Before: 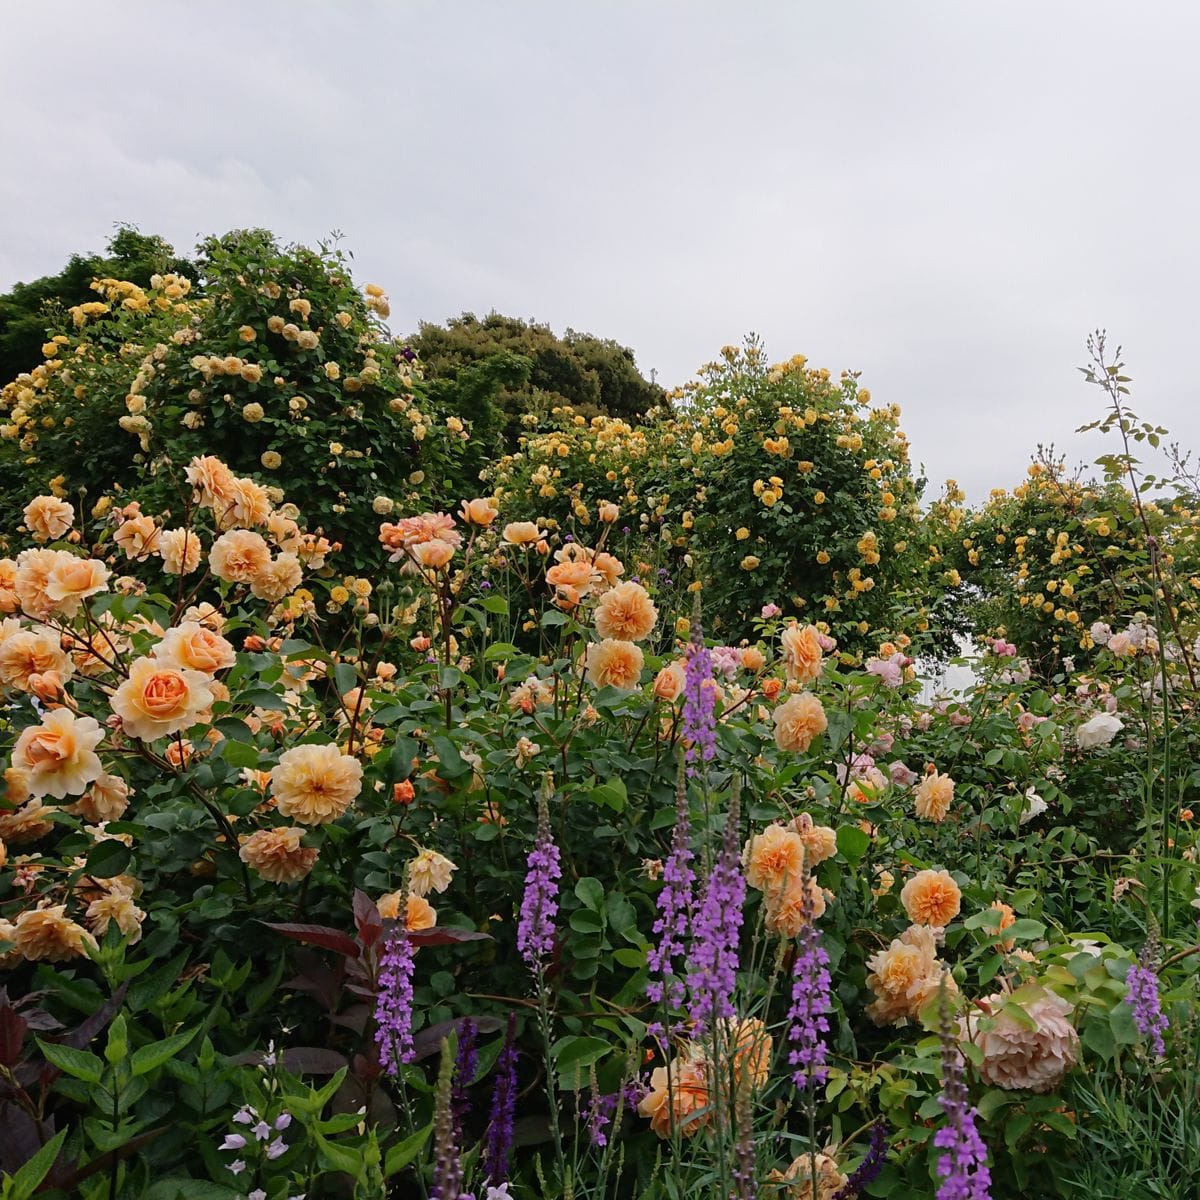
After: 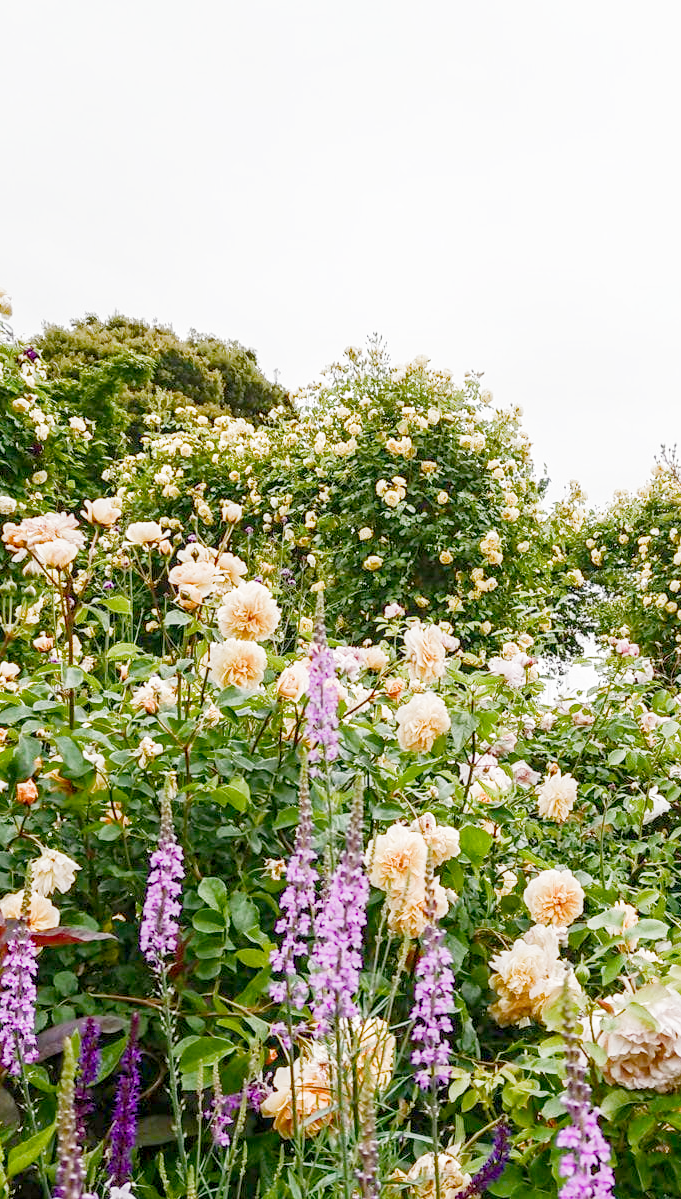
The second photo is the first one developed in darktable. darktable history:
filmic rgb: middle gray luminance 2.77%, black relative exposure -10.06 EV, white relative exposure 6.99 EV, threshold 3 EV, dynamic range scaling 9.76%, target black luminance 0%, hardness 3.19, latitude 44.12%, contrast 0.673, highlights saturation mix 6.12%, shadows ↔ highlights balance 14.36%, add noise in highlights 0.002, preserve chrominance no, color science v3 (2019), use custom middle-gray values true, contrast in highlights soft, enable highlight reconstruction true
shadows and highlights: shadows 25.28, highlights -23.91
color balance rgb: shadows lift › luminance 0.805%, shadows lift › chroma 0.535%, shadows lift › hue 19.07°, perceptual saturation grading › global saturation 20%, perceptual saturation grading › highlights -50.605%, perceptual saturation grading › shadows 30.516%, global vibrance 20%
local contrast: on, module defaults
tone equalizer: -8 EV -1.1 EV, -7 EV -1.02 EV, -6 EV -0.876 EV, -5 EV -0.543 EV, -3 EV 0.609 EV, -2 EV 0.842 EV, -1 EV 1.01 EV, +0 EV 1.05 EV, edges refinement/feathering 500, mask exposure compensation -1.57 EV, preserve details no
crop: left 31.484%, top 0.008%, right 11.706%
